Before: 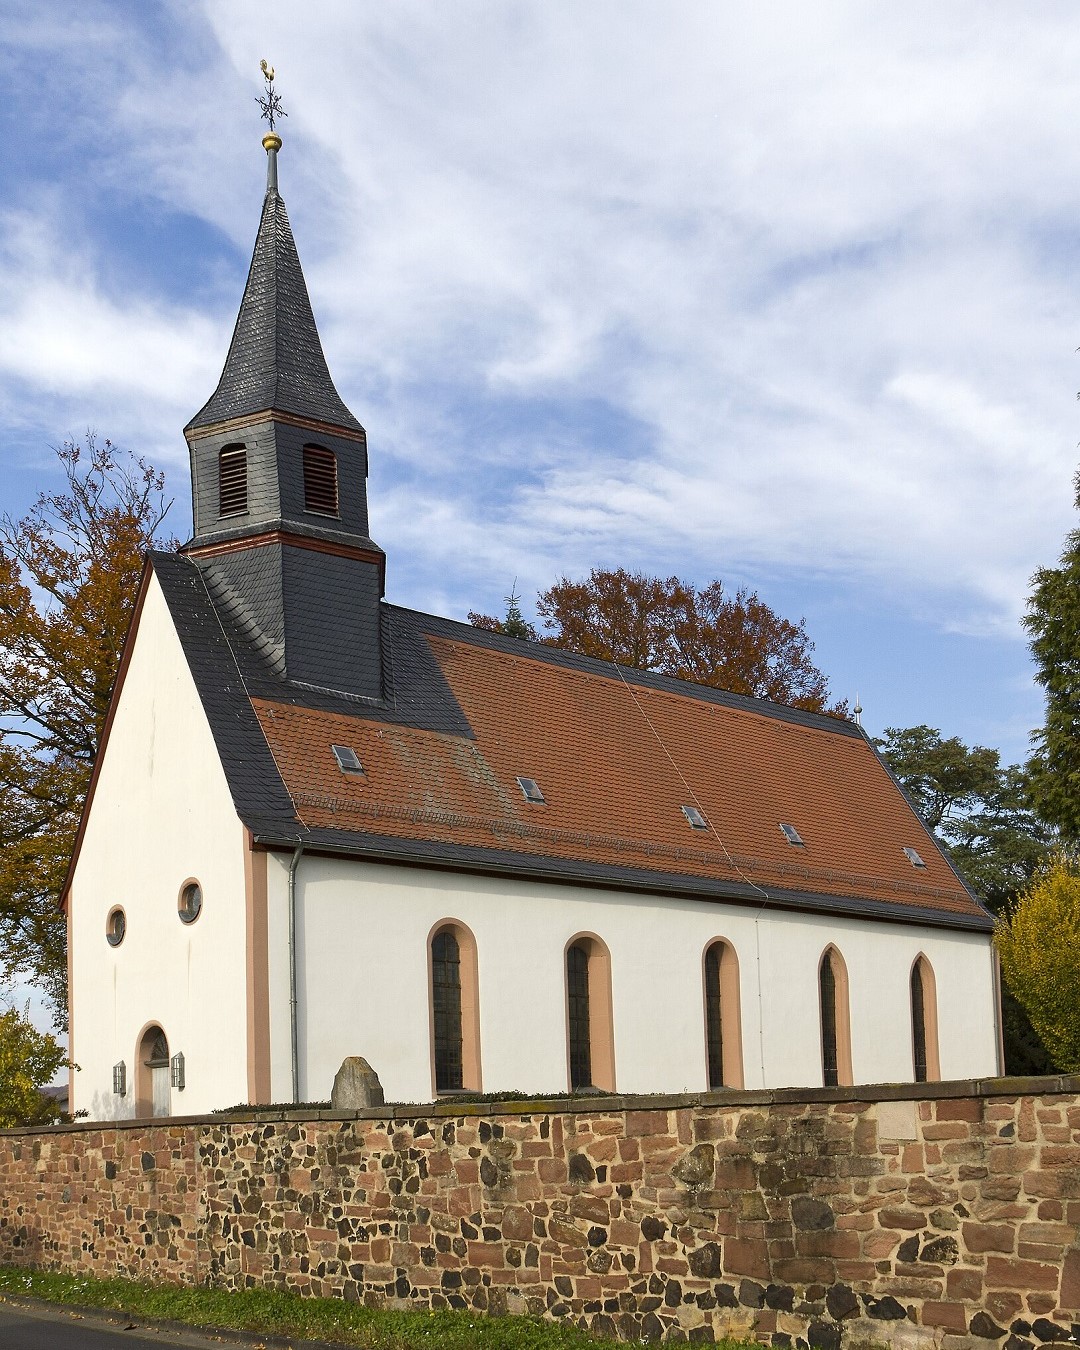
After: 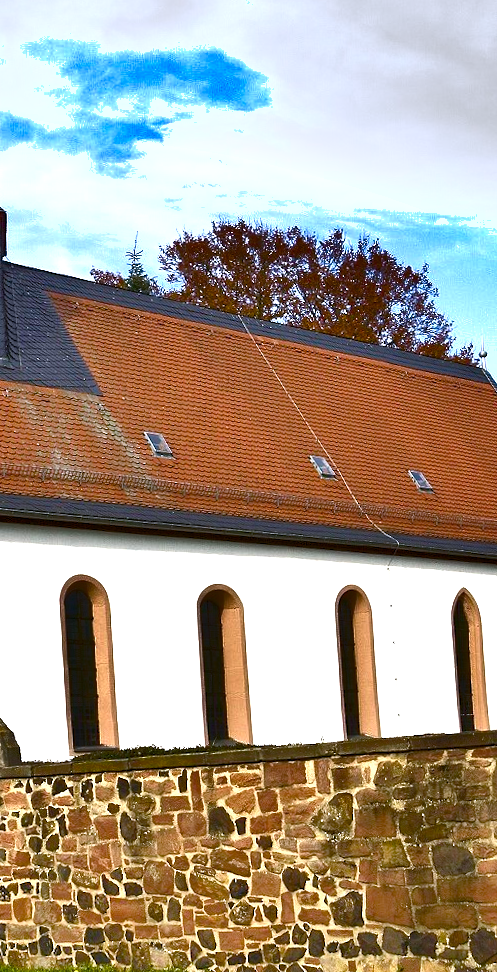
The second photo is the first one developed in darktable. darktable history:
rotate and perspective: rotation -1.75°, automatic cropping off
exposure: black level correction 0.001, exposure 0.5 EV, compensate exposure bias true, compensate highlight preservation false
shadows and highlights: white point adjustment -3.64, highlights -63.34, highlights color adjustment 42%, soften with gaussian
color balance rgb: linear chroma grading › shadows -2.2%, linear chroma grading › highlights -15%, linear chroma grading › global chroma -10%, linear chroma grading › mid-tones -10%, perceptual saturation grading › global saturation 45%, perceptual saturation grading › highlights -50%, perceptual saturation grading › shadows 30%, perceptual brilliance grading › global brilliance 18%, global vibrance 45%
color calibration: illuminant as shot in camera, x 0.358, y 0.373, temperature 4628.91 K
crop: left 35.432%, top 26.233%, right 20.145%, bottom 3.432%
